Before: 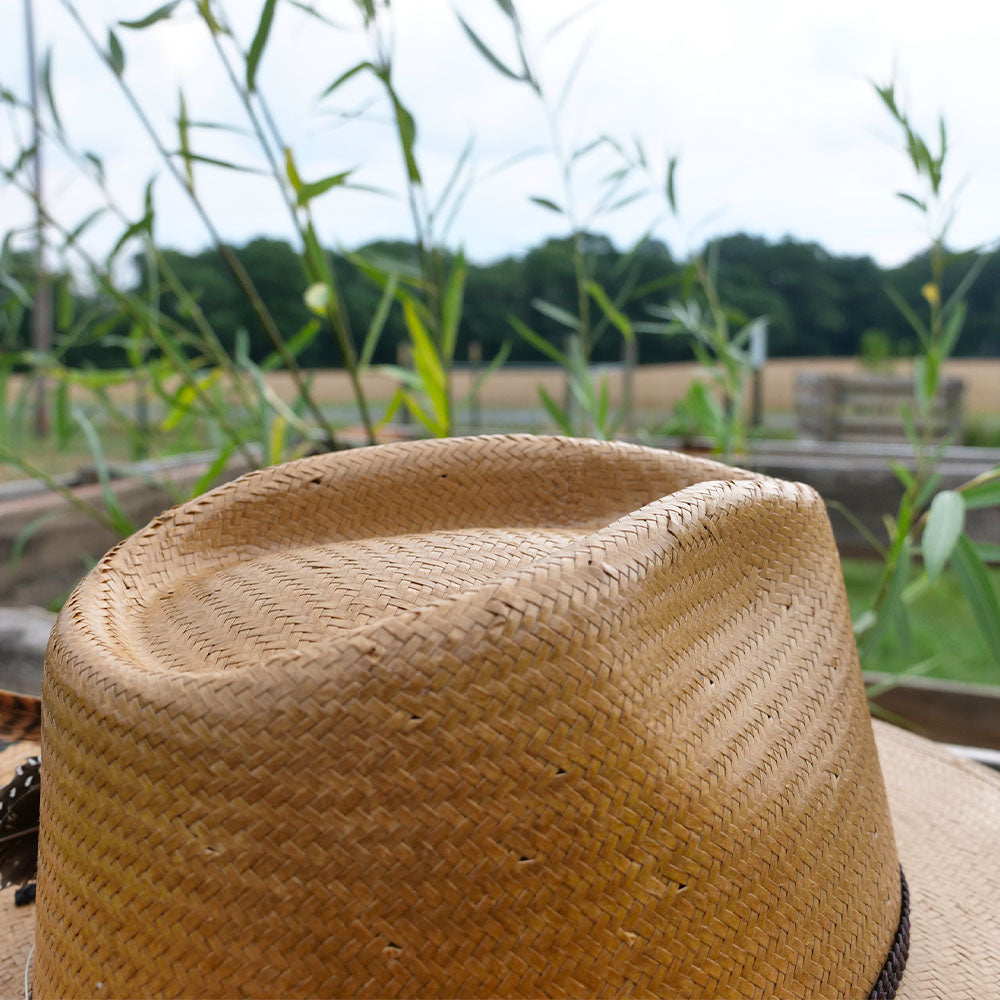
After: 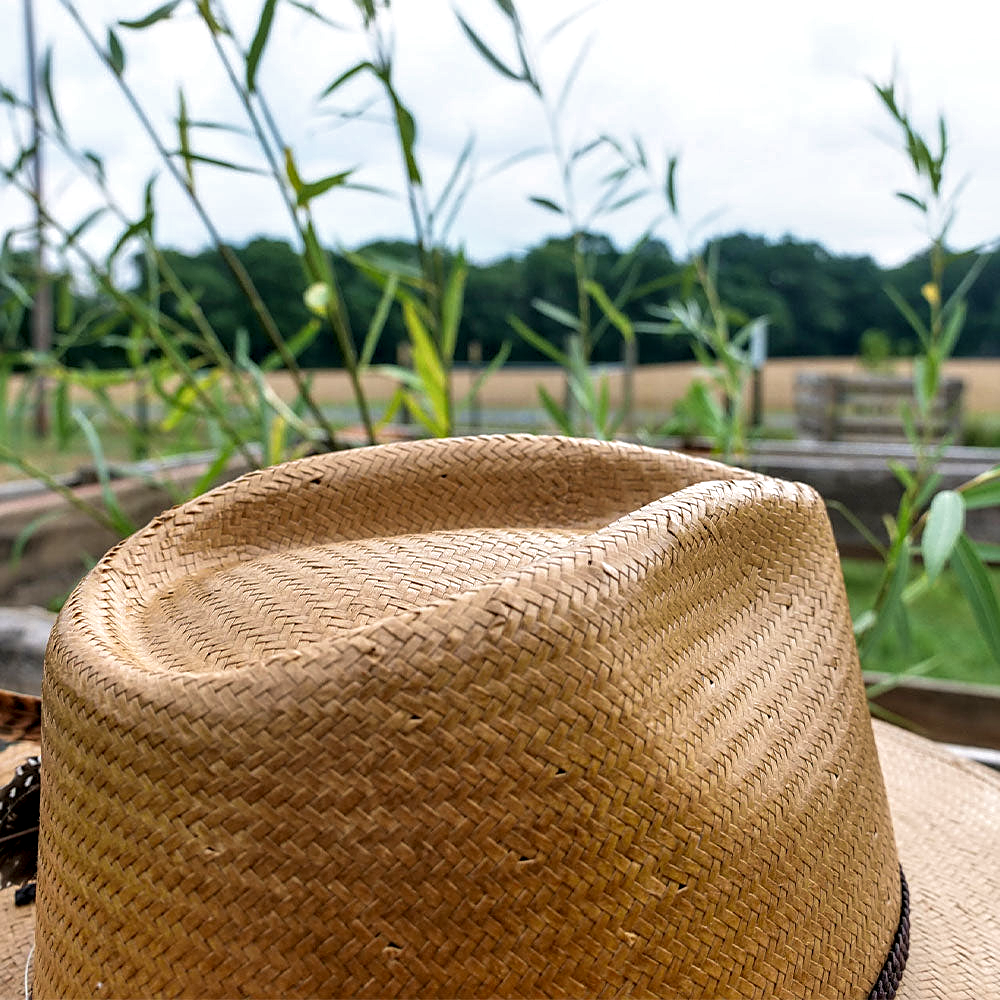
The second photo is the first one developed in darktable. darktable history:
color zones: curves: ch0 [(0, 0.5) (0.143, 0.5) (0.286, 0.5) (0.429, 0.495) (0.571, 0.437) (0.714, 0.44) (0.857, 0.496) (1, 0.5)]
sharpen: on, module defaults
local contrast: detail 150%
velvia: on, module defaults
